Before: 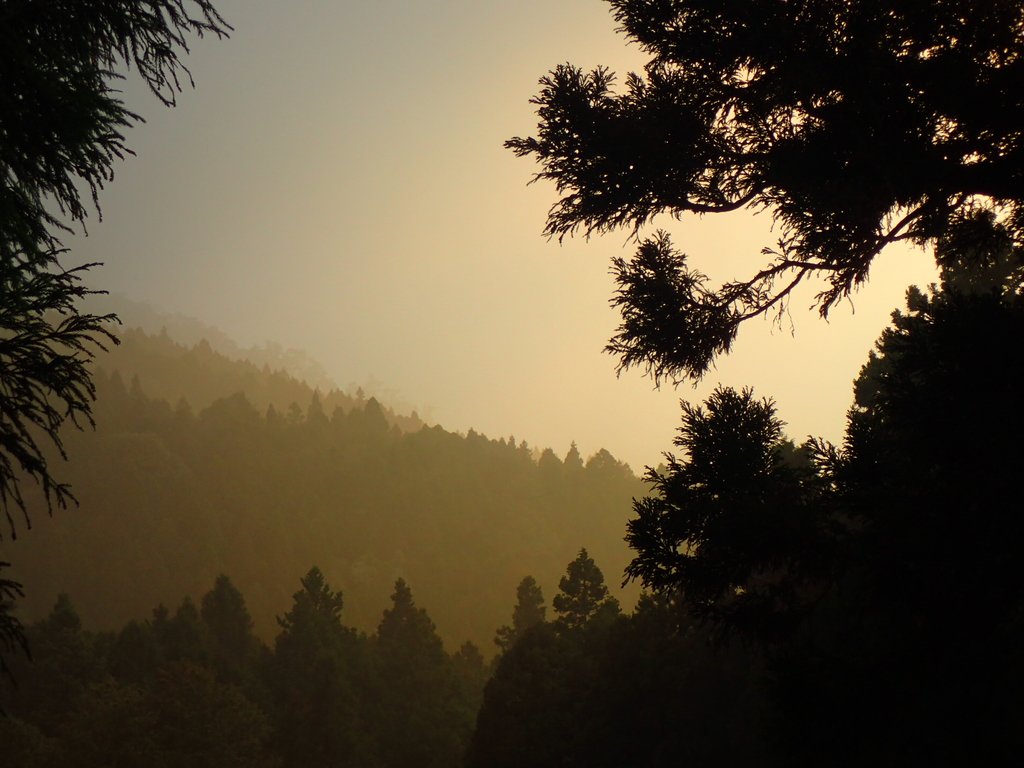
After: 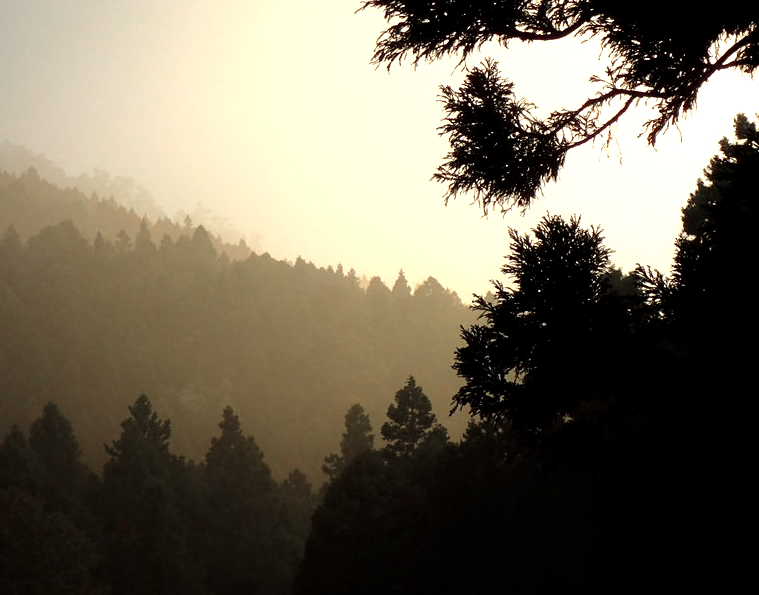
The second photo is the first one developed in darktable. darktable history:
crop: left 16.864%, top 22.447%, right 8.967%
exposure: black level correction 0, exposure 0 EV, compensate exposure bias true, compensate highlight preservation false
local contrast: highlights 103%, shadows 103%, detail 120%, midtone range 0.2
tone equalizer: -8 EV -1.08 EV, -7 EV -0.996 EV, -6 EV -0.847 EV, -5 EV -0.596 EV, -3 EV 0.564 EV, -2 EV 0.882 EV, -1 EV 1.01 EV, +0 EV 1.08 EV
color zones: curves: ch0 [(0, 0.352) (0.143, 0.407) (0.286, 0.386) (0.429, 0.431) (0.571, 0.829) (0.714, 0.853) (0.857, 0.833) (1, 0.352)]; ch1 [(0, 0.604) (0.072, 0.726) (0.096, 0.608) (0.205, 0.007) (0.571, -0.006) (0.839, -0.013) (0.857, -0.012) (1, 0.604)], mix -63.88%
